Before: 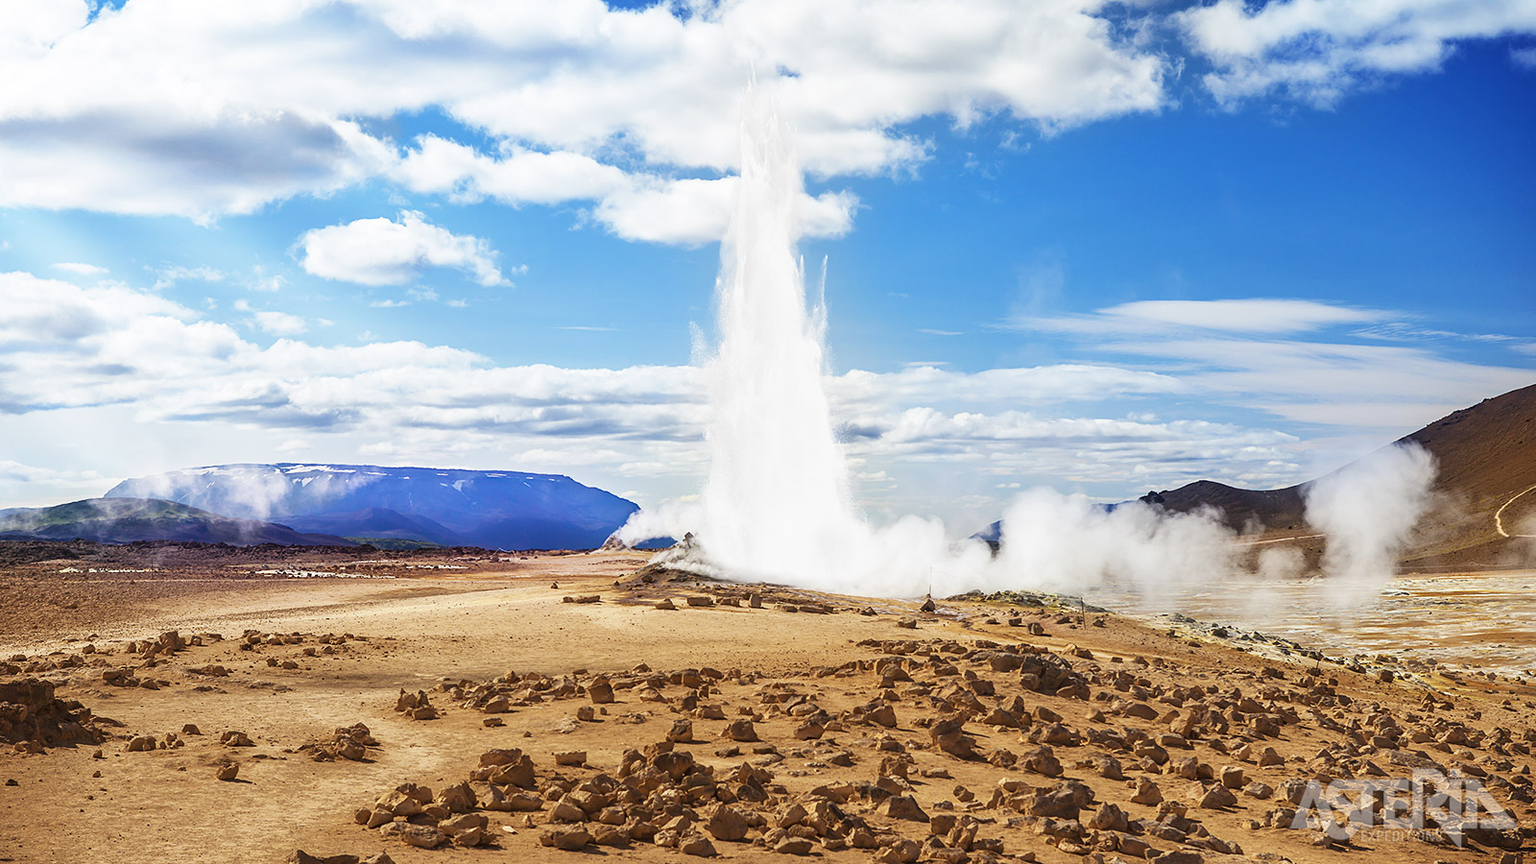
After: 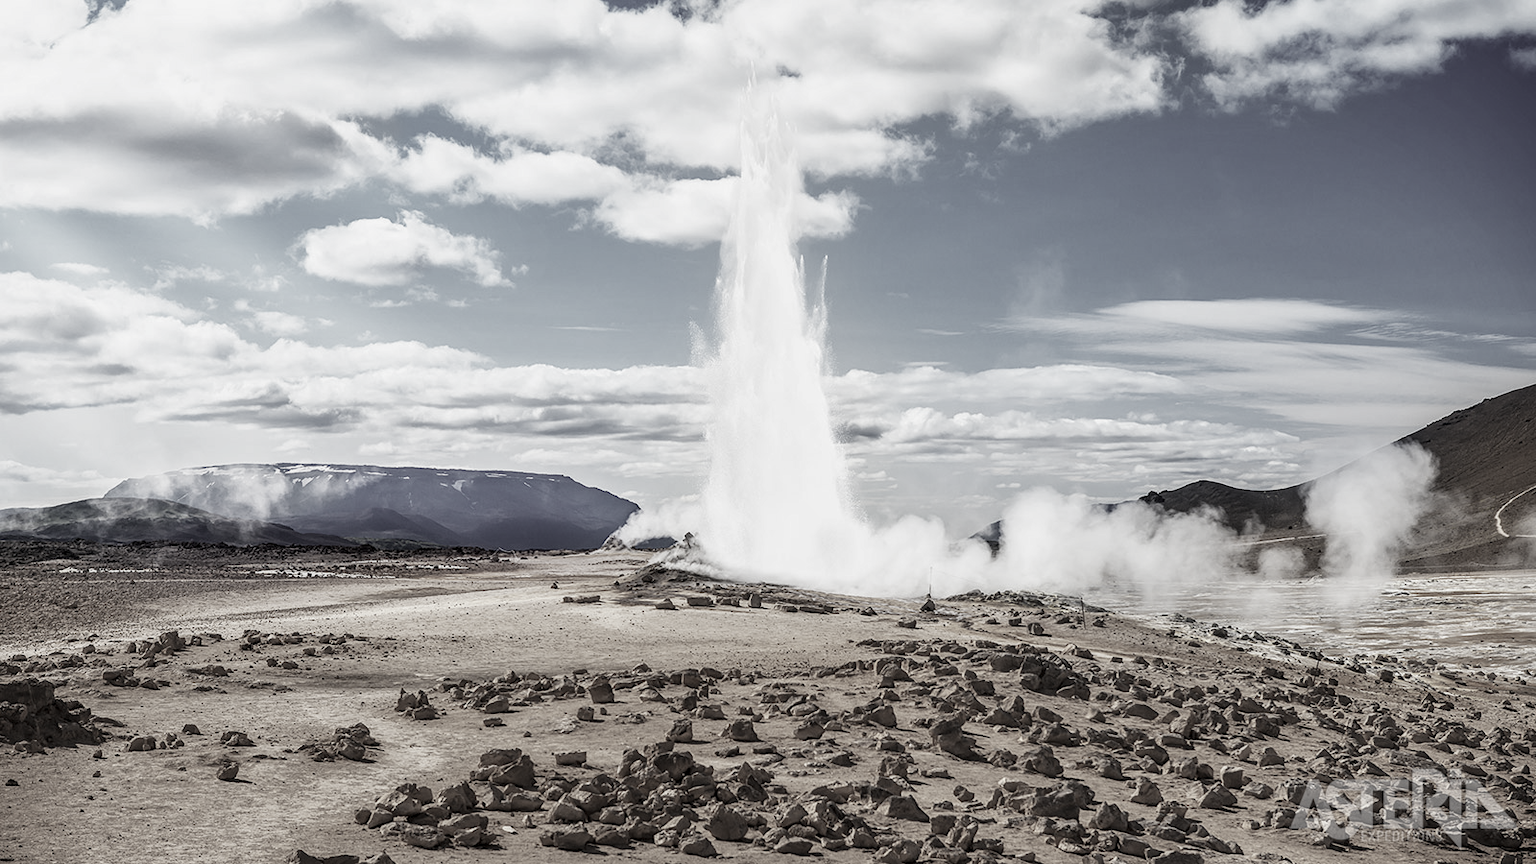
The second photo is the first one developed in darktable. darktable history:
color correction: highlights b* 0.042, saturation 0.161
velvia: strength 10.56%
local contrast: detail 130%
exposure: exposure -0.21 EV, compensate highlight preservation false
